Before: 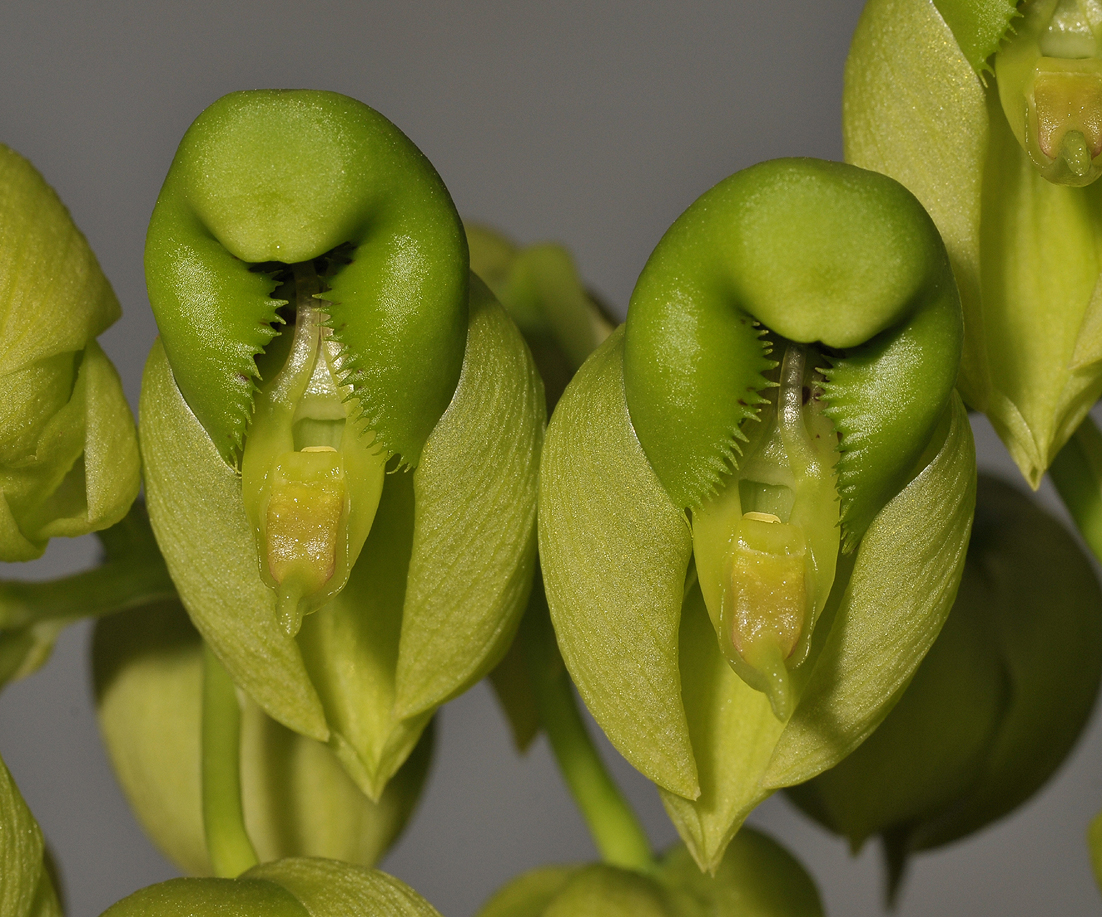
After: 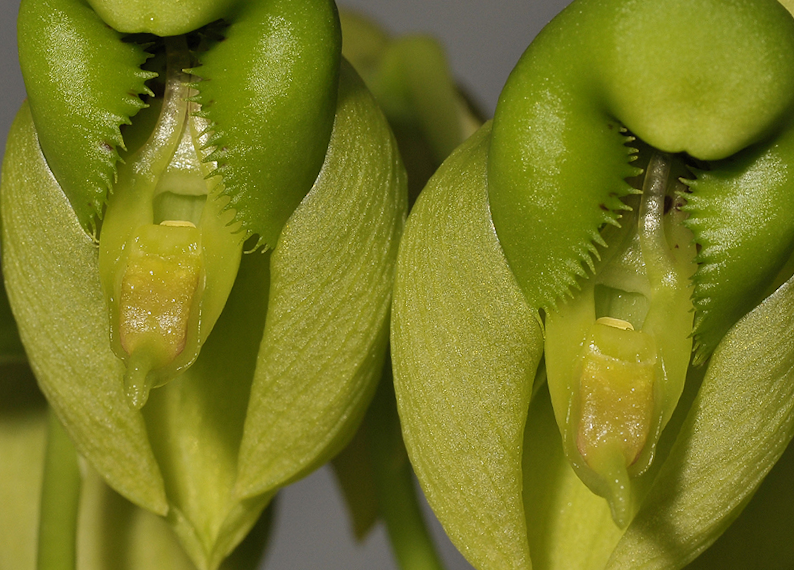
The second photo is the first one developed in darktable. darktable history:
crop and rotate: angle -4.1°, left 9.874%, top 20.564%, right 12.023%, bottom 12.069%
